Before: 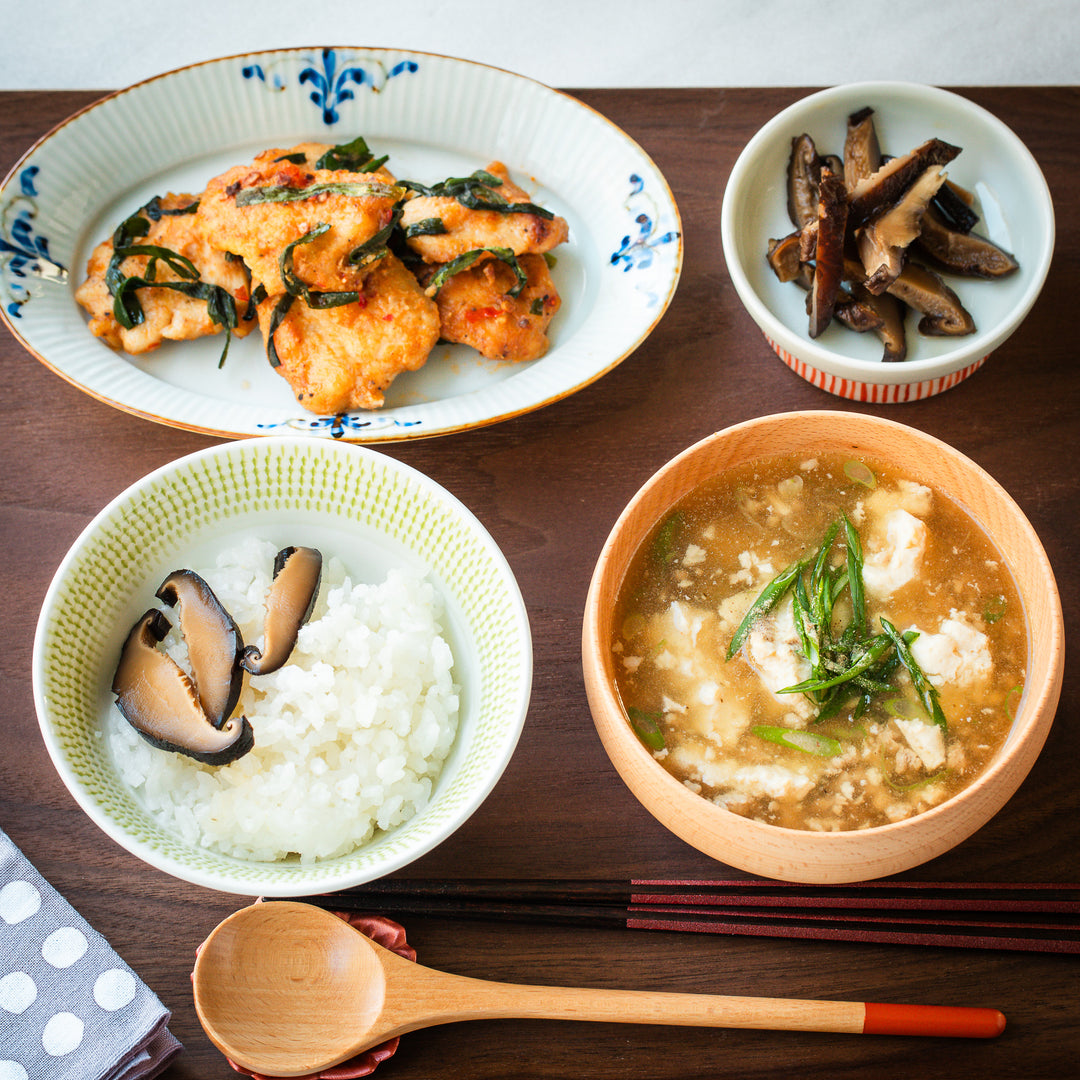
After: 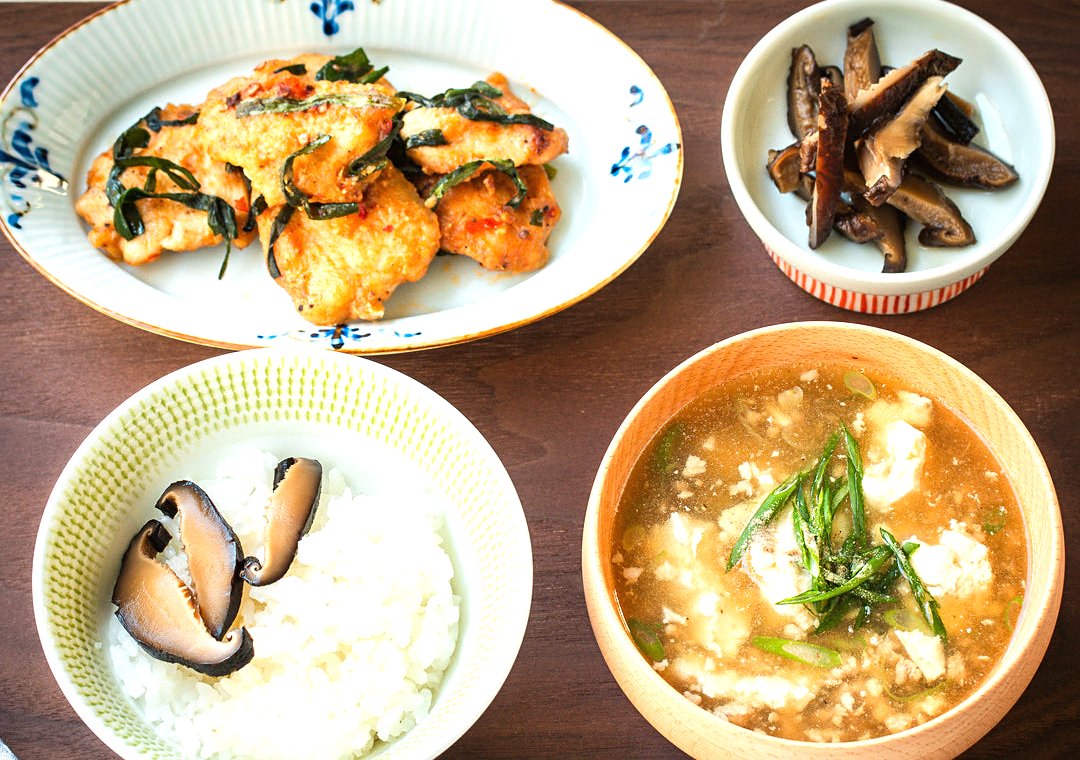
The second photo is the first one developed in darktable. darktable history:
crop and rotate: top 8.367%, bottom 21.204%
tone equalizer: smoothing 1
exposure: black level correction 0, exposure 0.498 EV, compensate exposure bias true, compensate highlight preservation false
sharpen: amount 0.215
